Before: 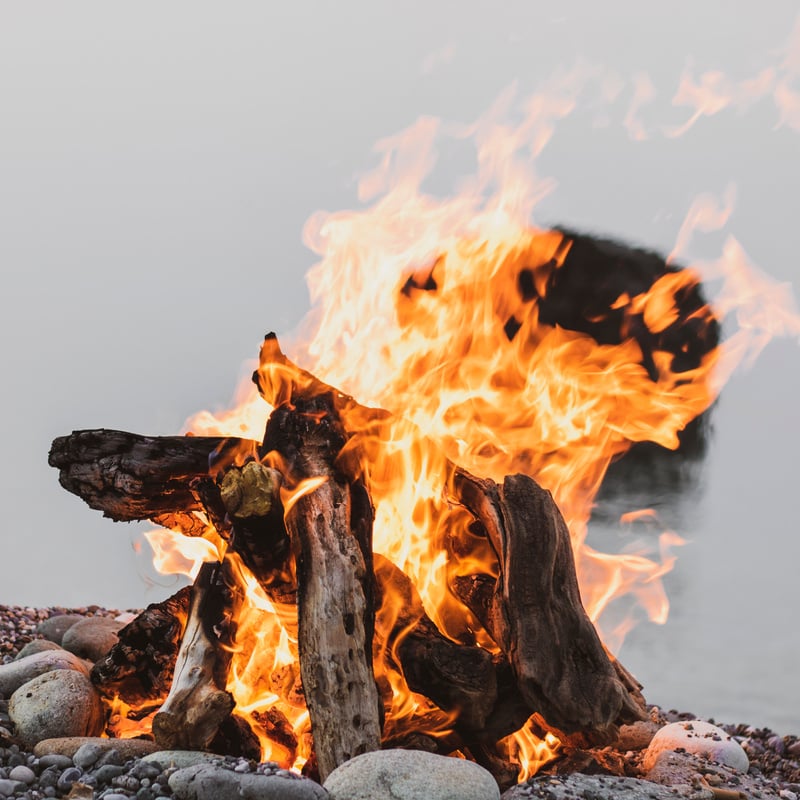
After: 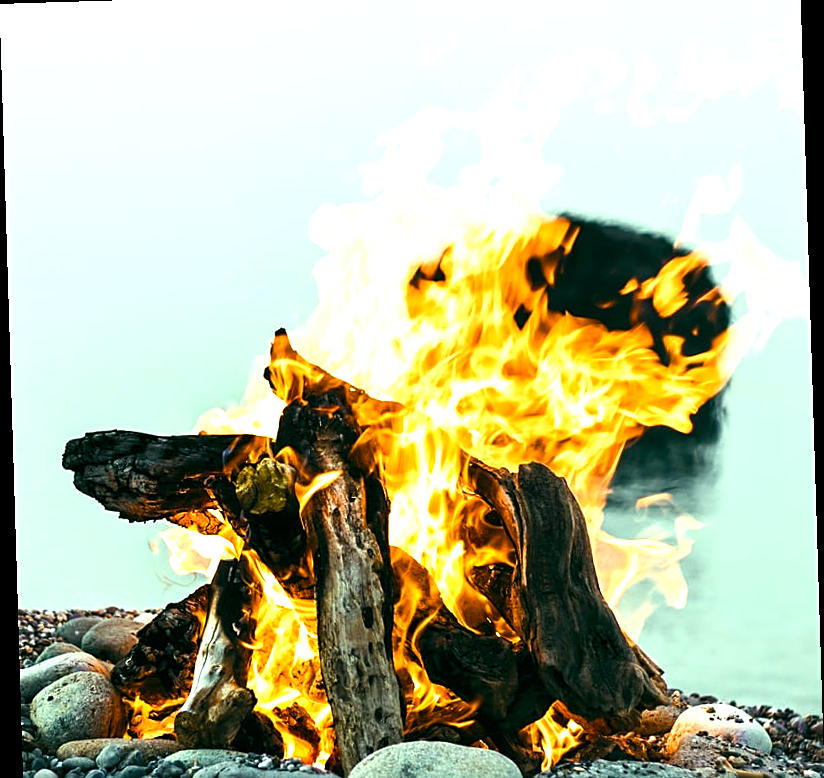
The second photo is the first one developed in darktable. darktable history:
tone equalizer: on, module defaults
rotate and perspective: rotation -1.75°, automatic cropping off
color balance rgb: shadows lift › luminance -7.7%, shadows lift › chroma 2.13%, shadows lift › hue 165.27°, power › luminance -7.77%, power › chroma 1.1%, power › hue 215.88°, highlights gain › luminance 15.15%, highlights gain › chroma 7%, highlights gain › hue 125.57°, global offset › luminance -0.33%, global offset › chroma 0.11%, global offset › hue 165.27°, perceptual saturation grading › global saturation 24.42%, perceptual saturation grading › highlights -24.42%, perceptual saturation grading › mid-tones 24.42%, perceptual saturation grading › shadows 40%, perceptual brilliance grading › global brilliance -5%, perceptual brilliance grading › highlights 24.42%, perceptual brilliance grading › mid-tones 7%, perceptual brilliance grading › shadows -5%
exposure: exposure 0.2 EV, compensate highlight preservation false
crop and rotate: top 2.479%, bottom 3.018%
sharpen: on, module defaults
